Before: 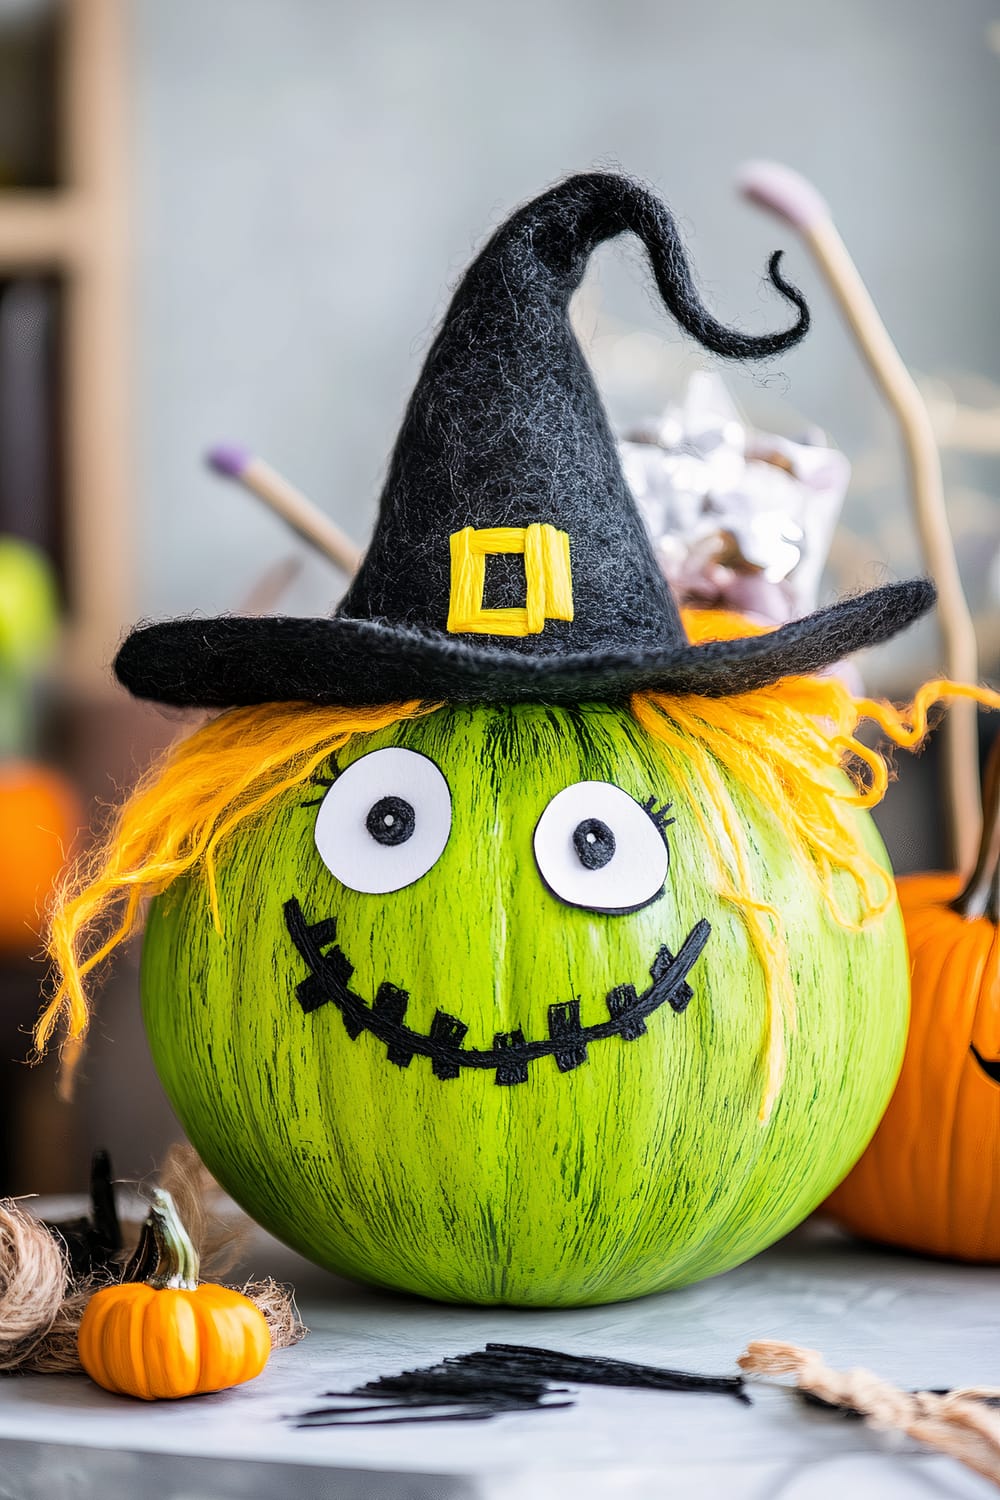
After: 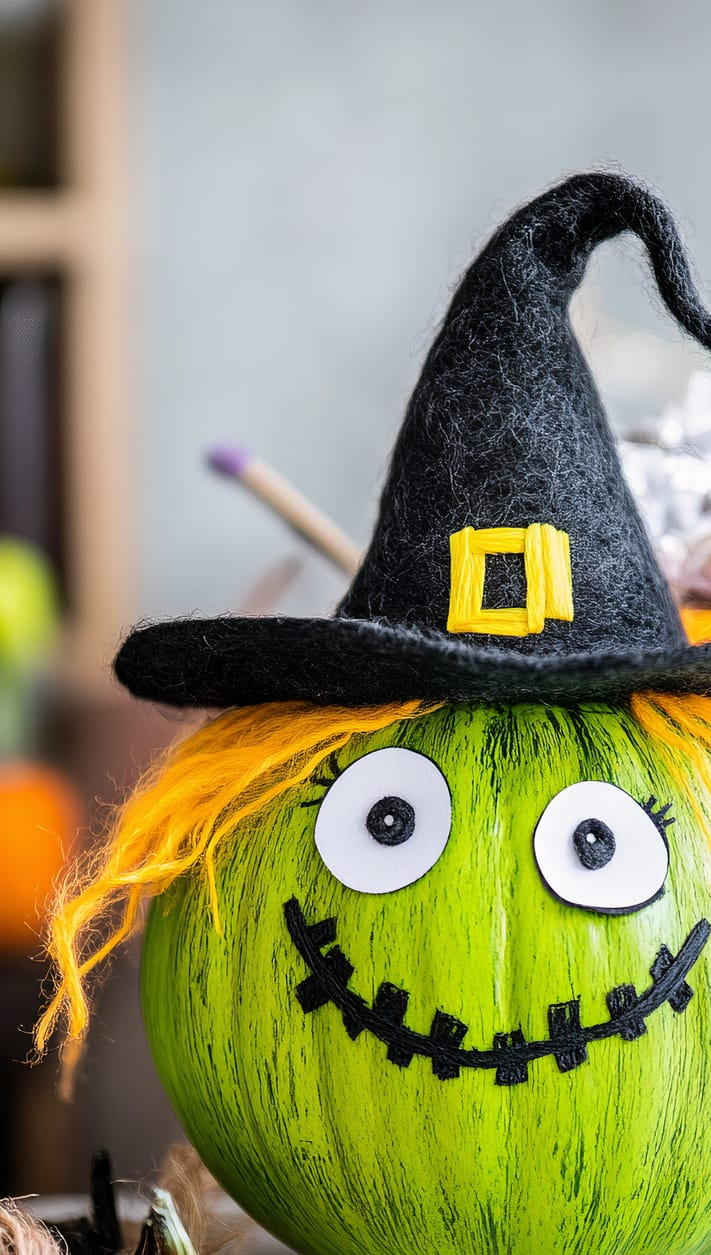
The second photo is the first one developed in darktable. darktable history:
crop: right 28.866%, bottom 16.297%
